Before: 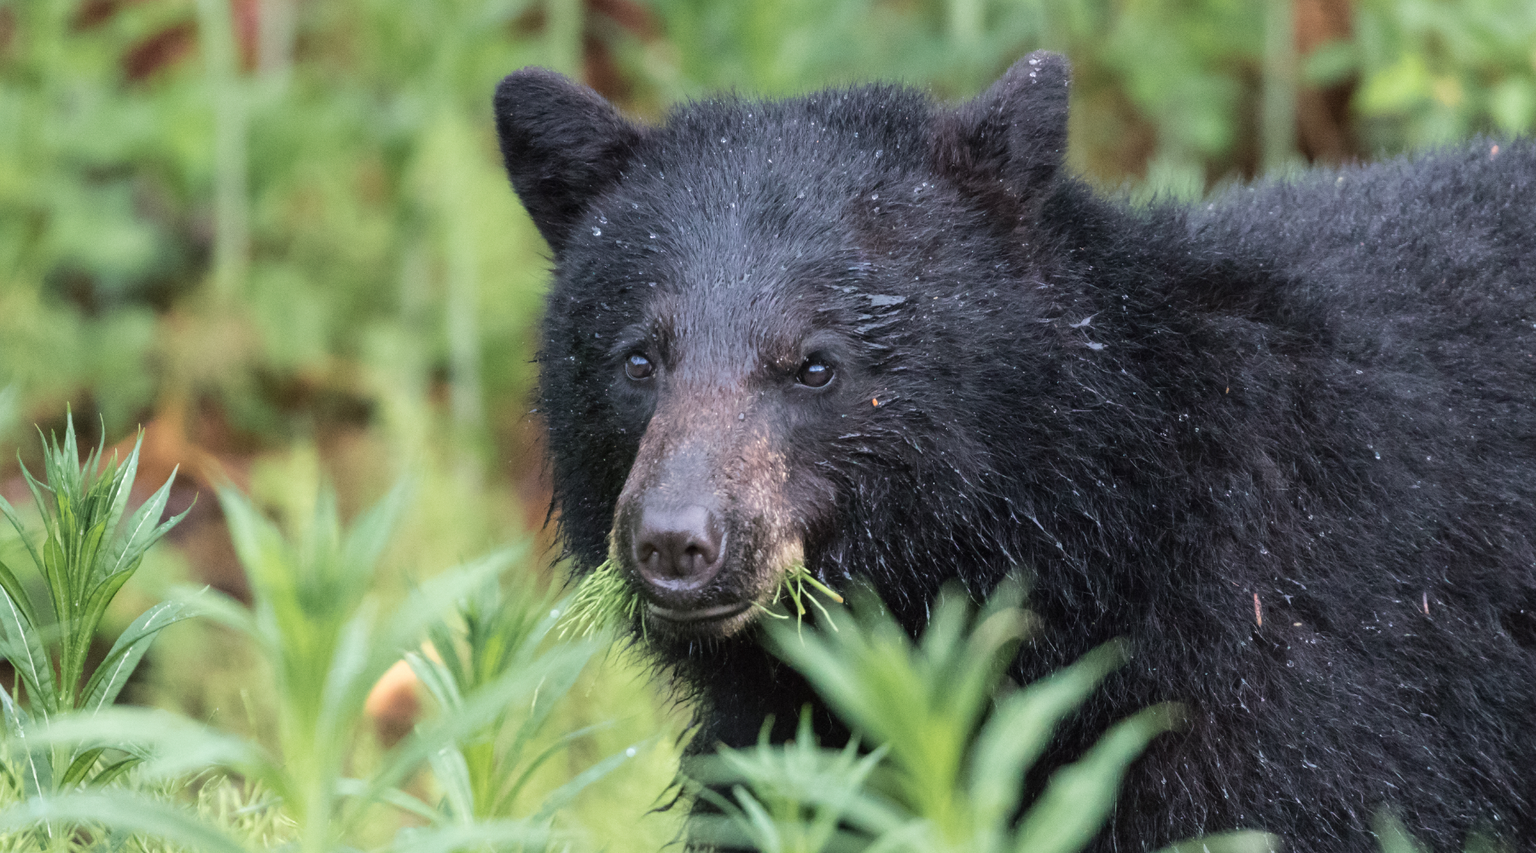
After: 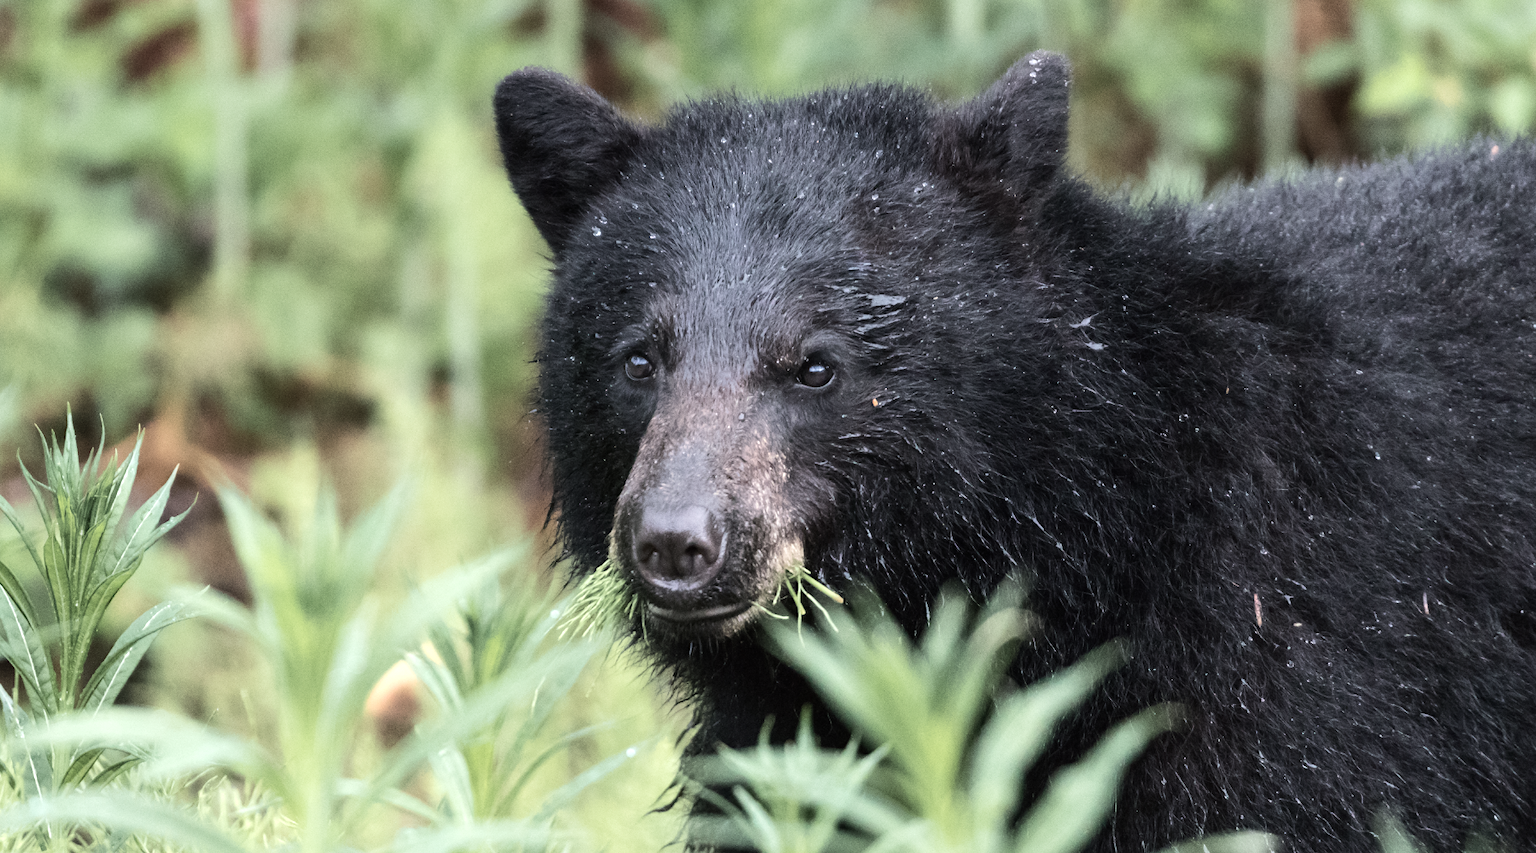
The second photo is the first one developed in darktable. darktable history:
contrast brightness saturation: contrast 0.101, saturation -0.301
tone equalizer: -8 EV -0.415 EV, -7 EV -0.414 EV, -6 EV -0.313 EV, -5 EV -0.216 EV, -3 EV 0.216 EV, -2 EV 0.338 EV, -1 EV 0.381 EV, +0 EV 0.432 EV, edges refinement/feathering 500, mask exposure compensation -1.57 EV, preserve details no
